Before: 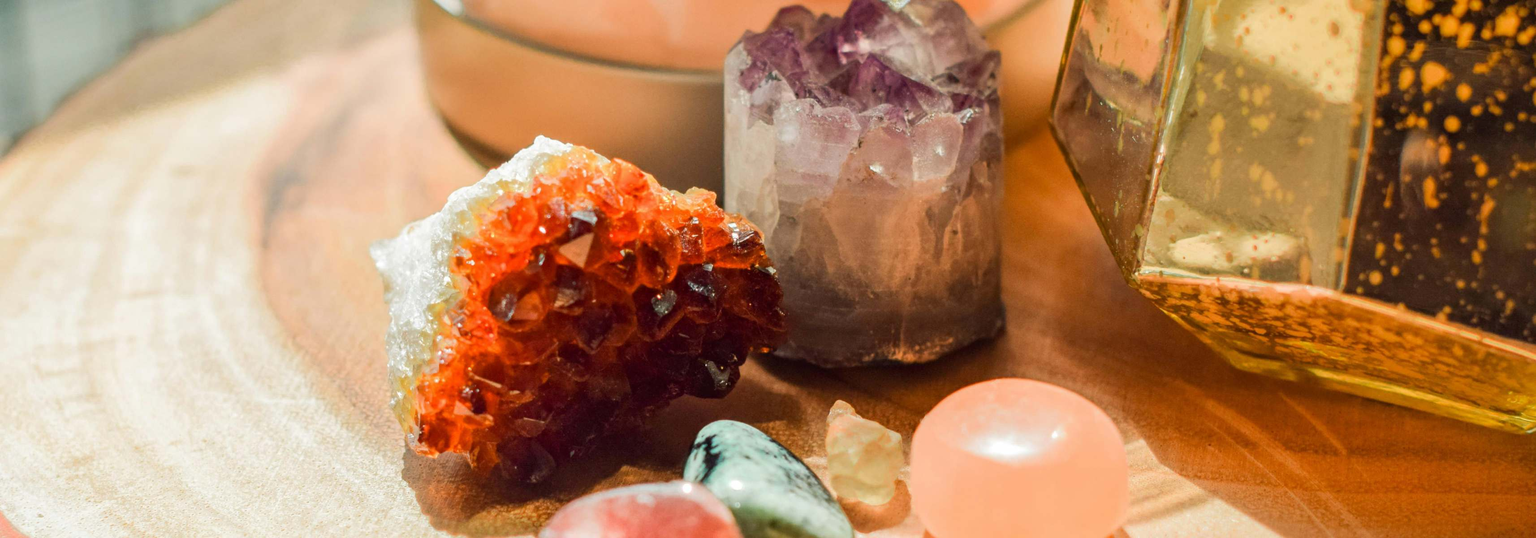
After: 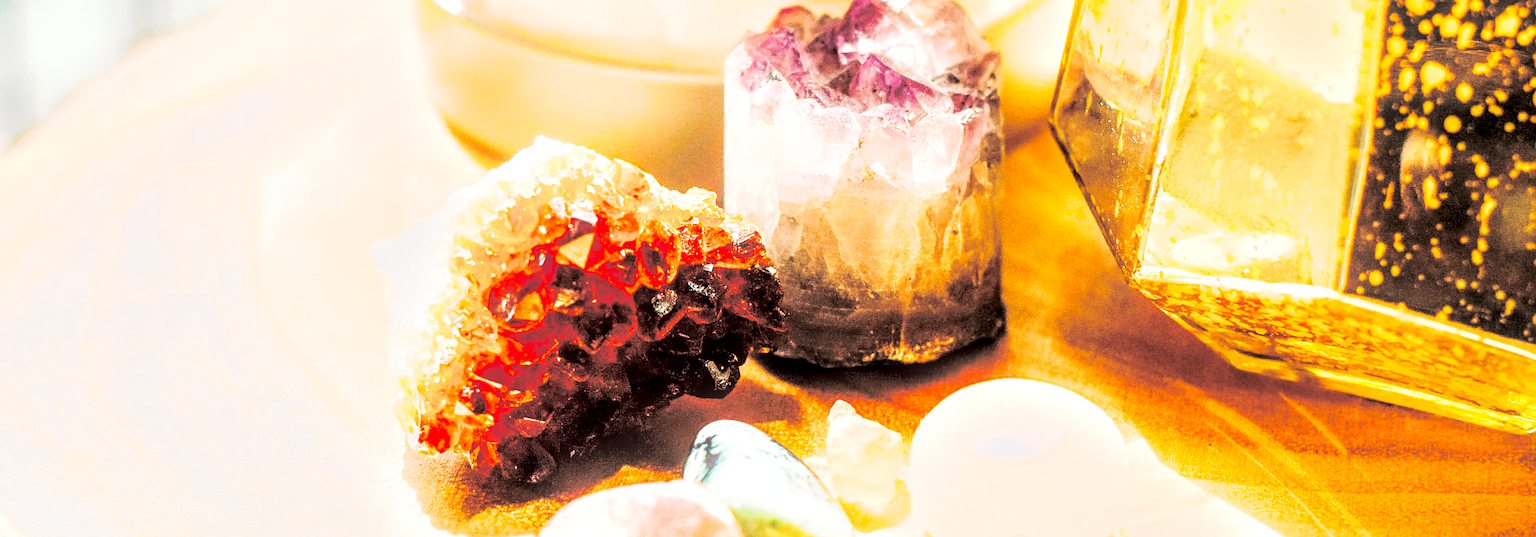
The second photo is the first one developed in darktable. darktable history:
local contrast: highlights 65%, shadows 54%, detail 169%, midtone range 0.514
exposure: black level correction 0.008, exposure 0.979 EV, compensate highlight preservation false
sharpen: radius 1.4, amount 1.25, threshold 0.7
contrast brightness saturation: contrast 0.07, brightness 0.08, saturation 0.18
bloom: size 15%, threshold 97%, strength 7%
tone curve: curves: ch0 [(0, 0) (0.003, 0.061) (0.011, 0.065) (0.025, 0.066) (0.044, 0.077) (0.069, 0.092) (0.1, 0.106) (0.136, 0.125) (0.177, 0.16) (0.224, 0.206) (0.277, 0.272) (0.335, 0.356) (0.399, 0.472) (0.468, 0.59) (0.543, 0.686) (0.623, 0.766) (0.709, 0.832) (0.801, 0.886) (0.898, 0.929) (1, 1)], preserve colors none
split-toning: shadows › hue 46.8°, shadows › saturation 0.17, highlights › hue 316.8°, highlights › saturation 0.27, balance -51.82
